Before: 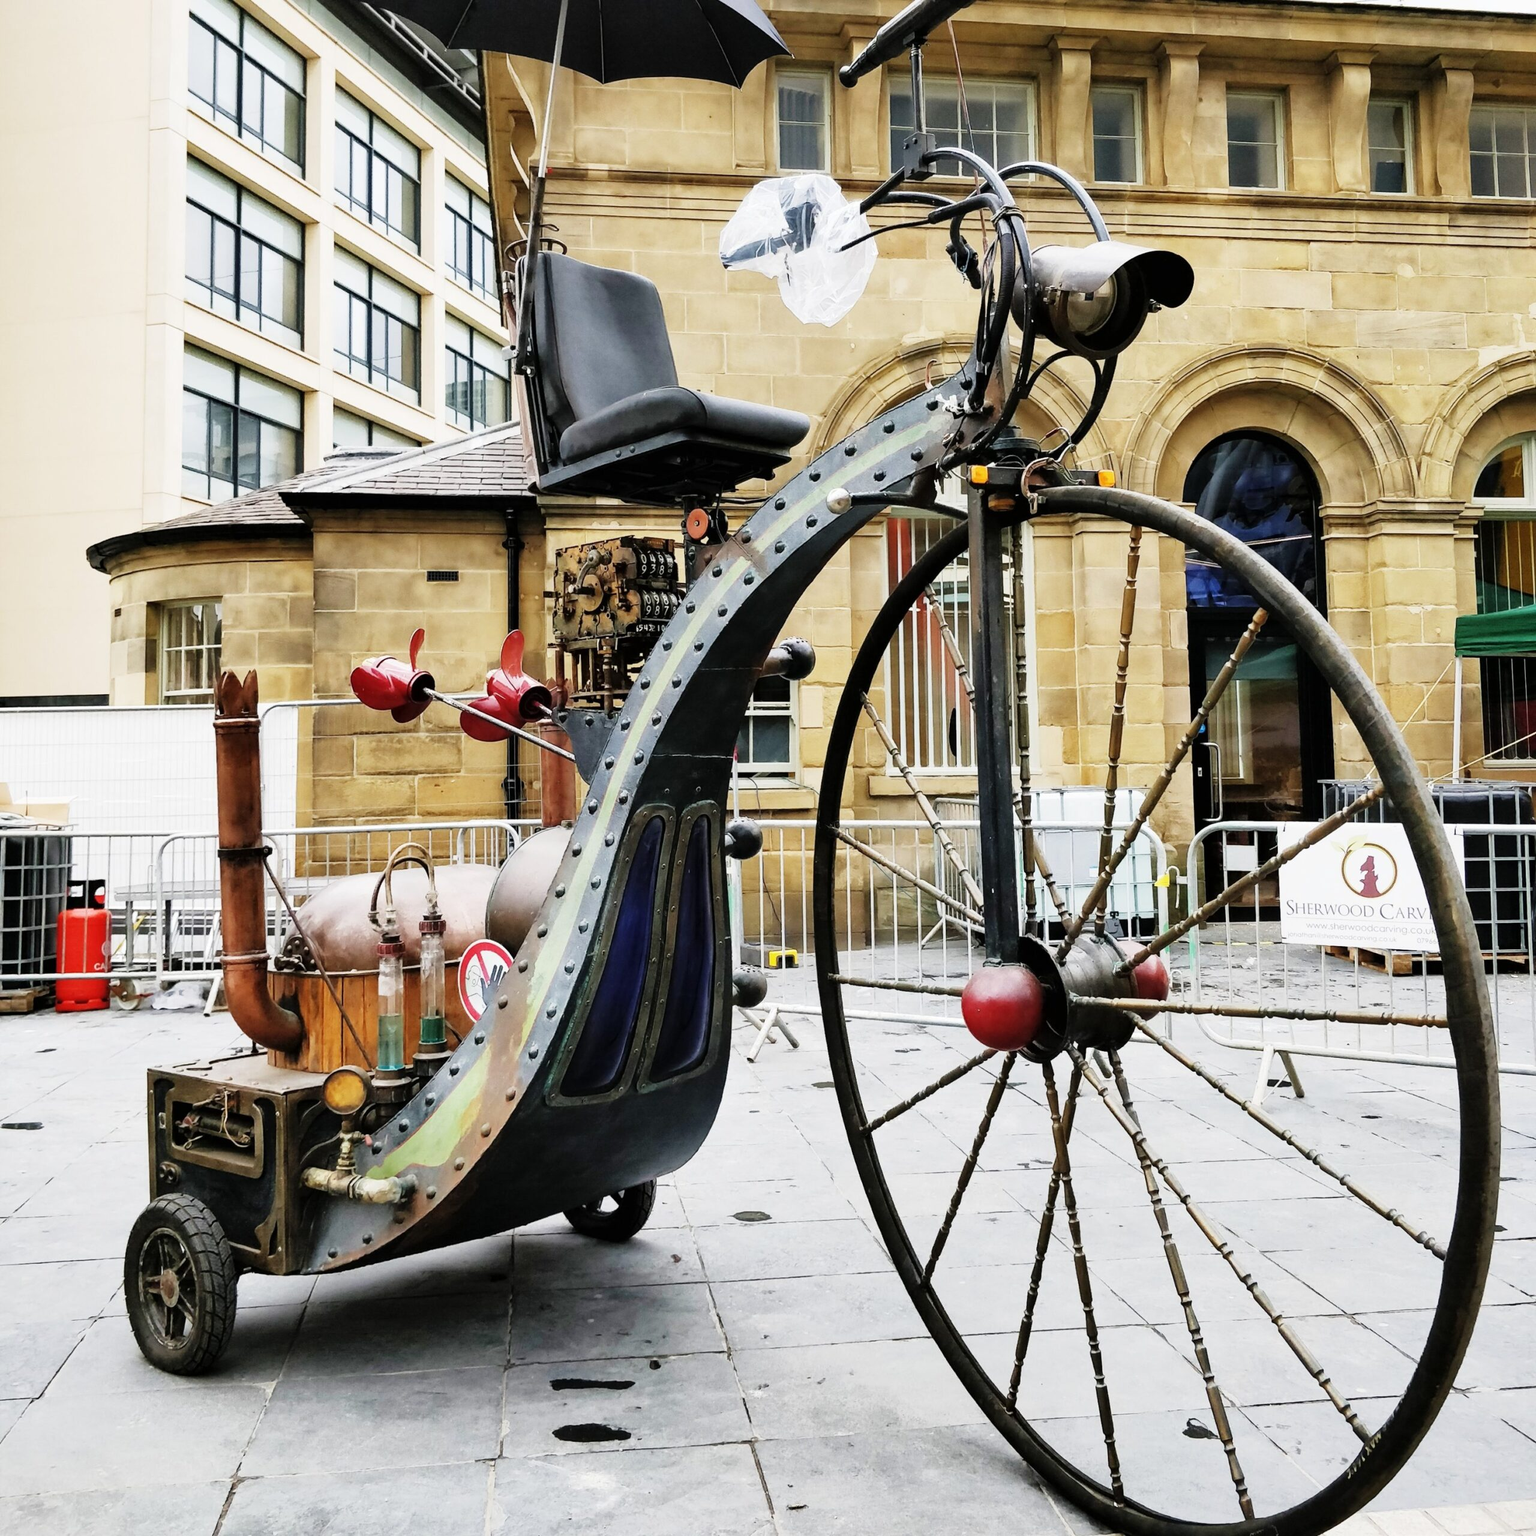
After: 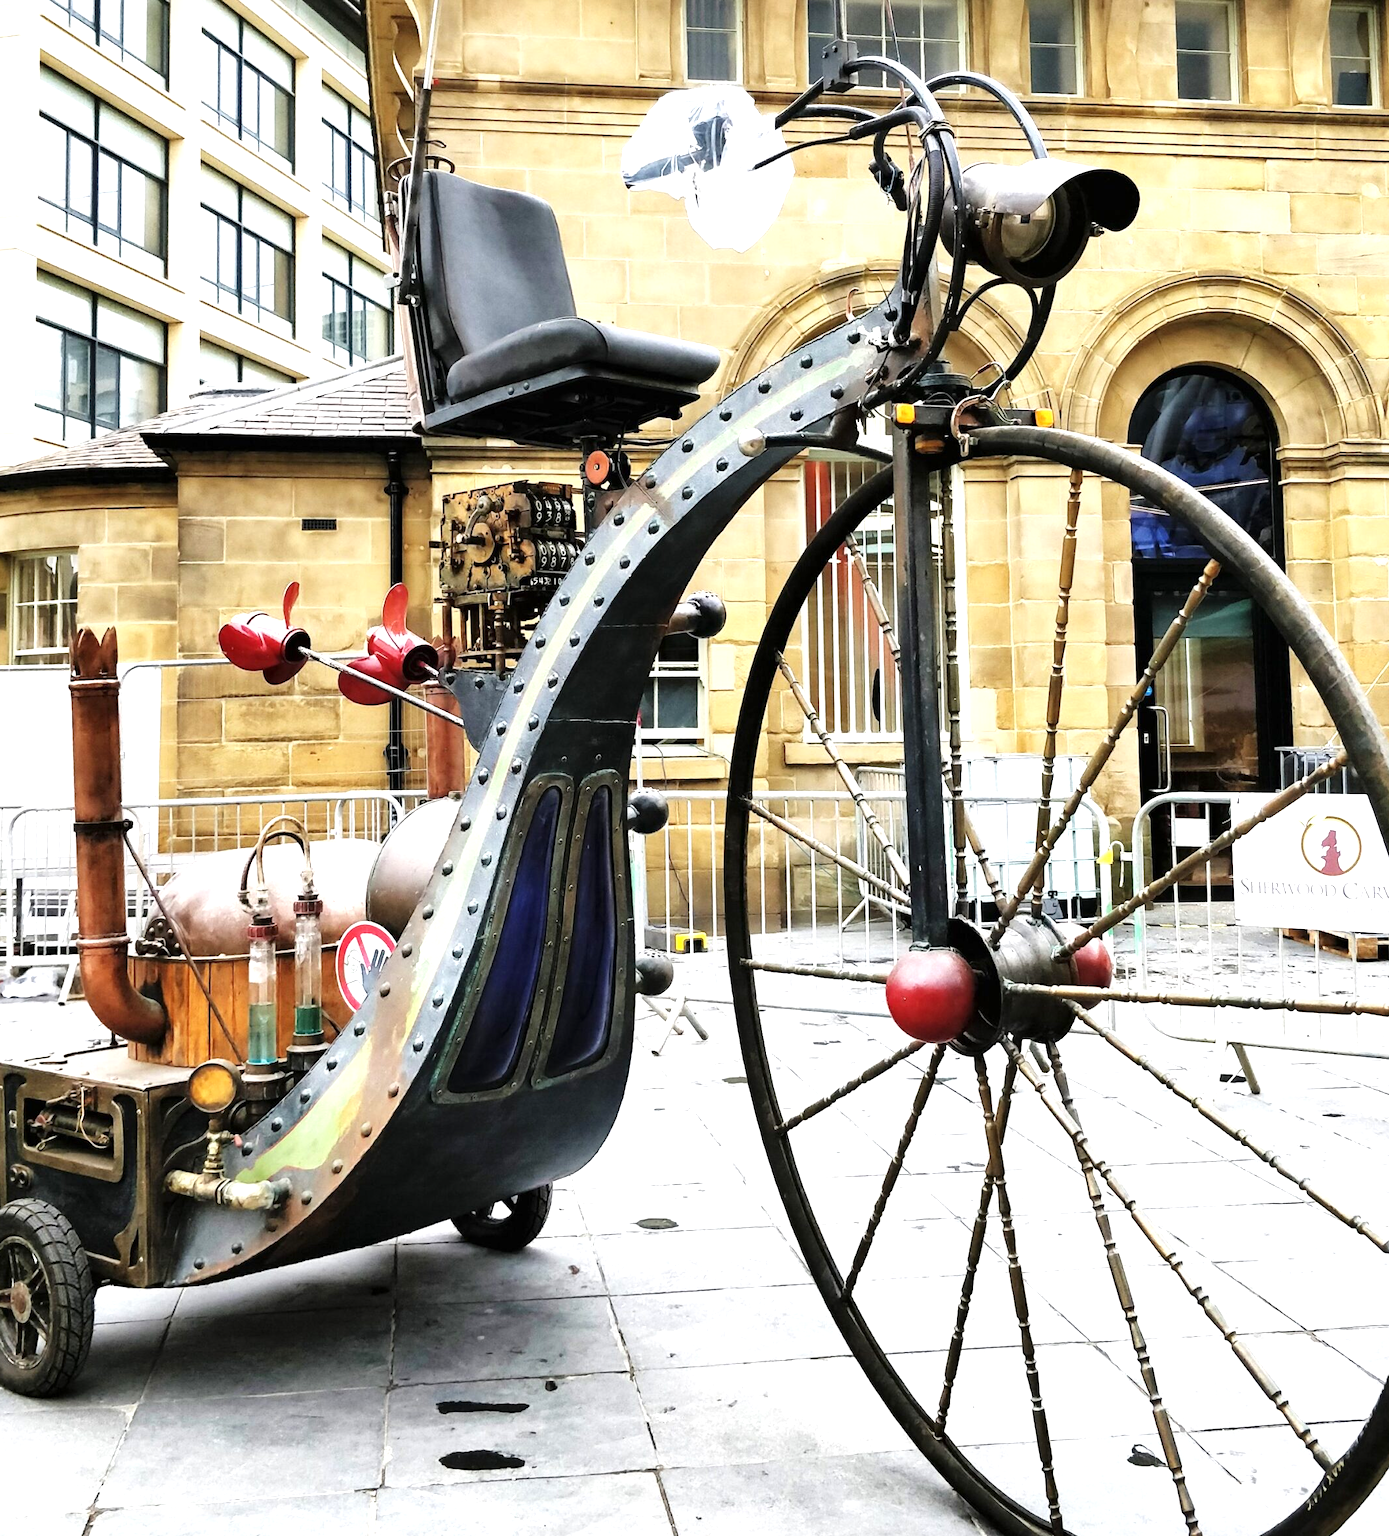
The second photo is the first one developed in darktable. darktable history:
exposure: exposure 0.6 EV, compensate highlight preservation false
crop: left 9.807%, top 6.259%, right 7.334%, bottom 2.177%
